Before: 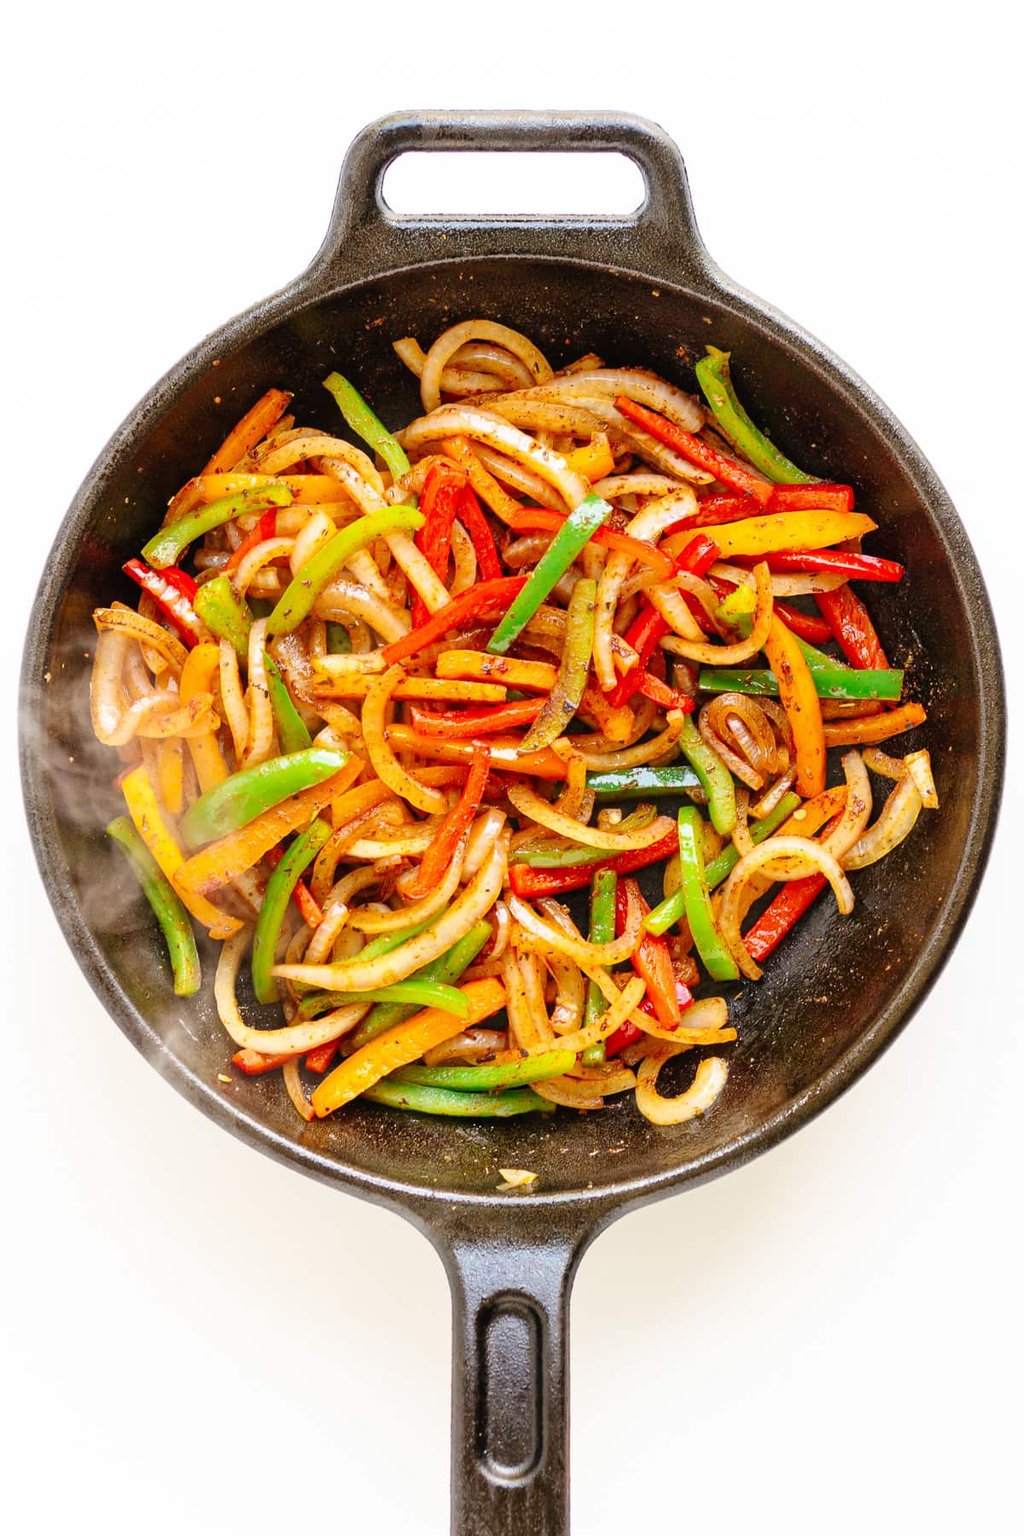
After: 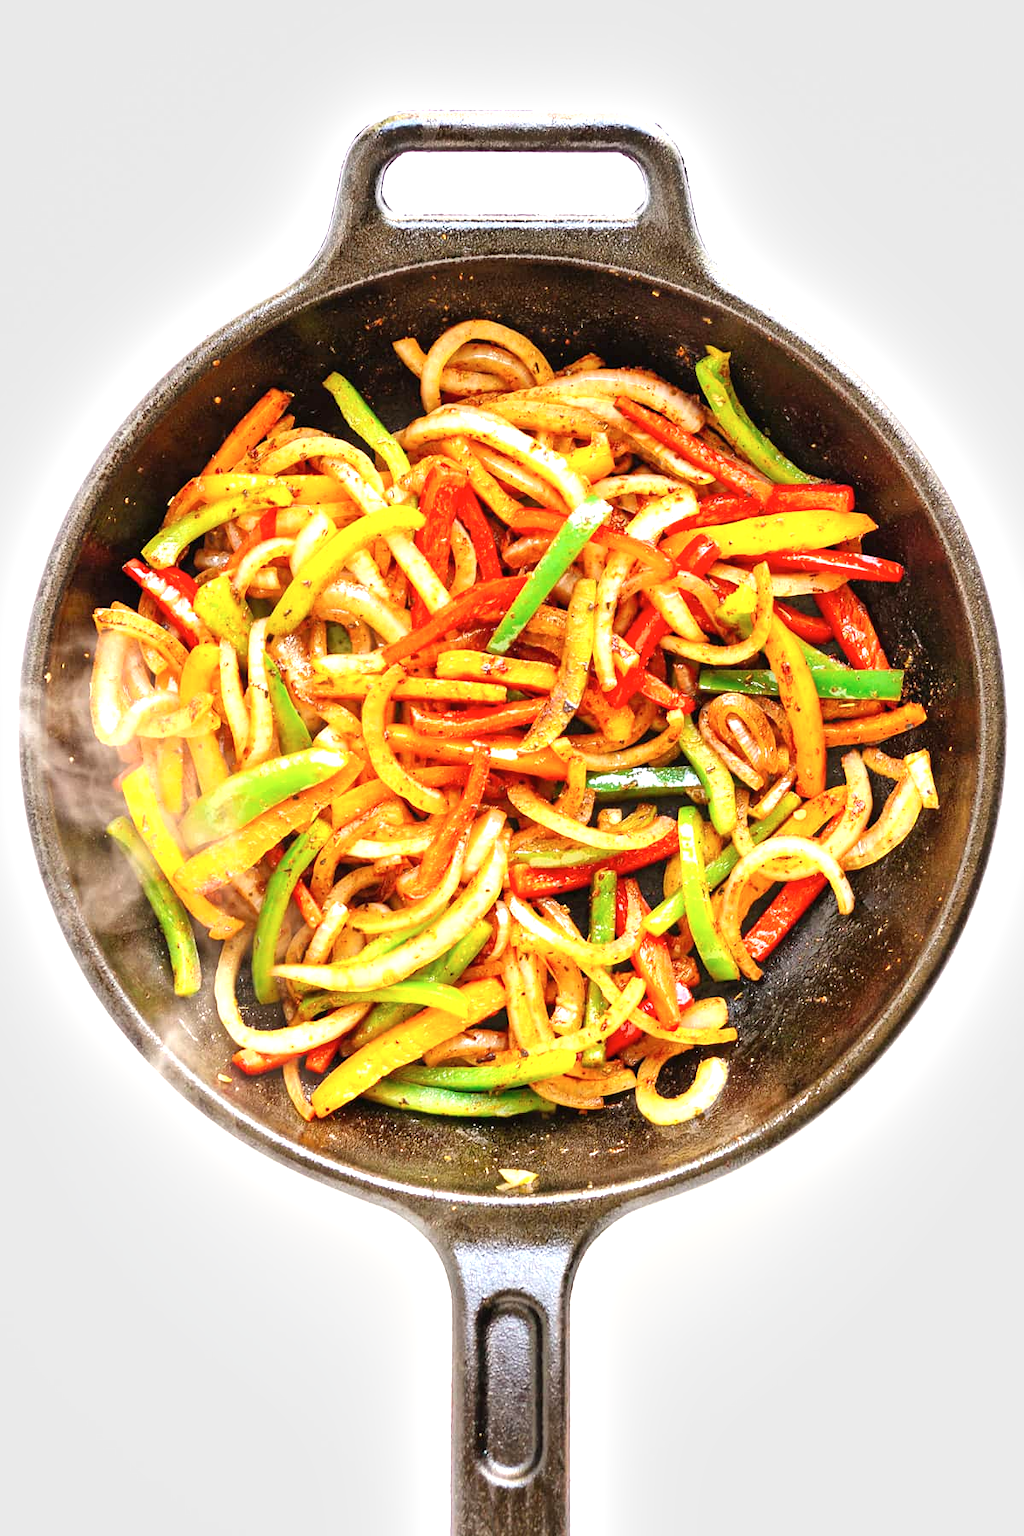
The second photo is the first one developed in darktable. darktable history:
exposure: exposure 0.556 EV, compensate highlight preservation false
shadows and highlights: radius 44.78, white point adjustment 6.64, compress 79.65%, highlights color adjustment 78.42%, soften with gaussian
